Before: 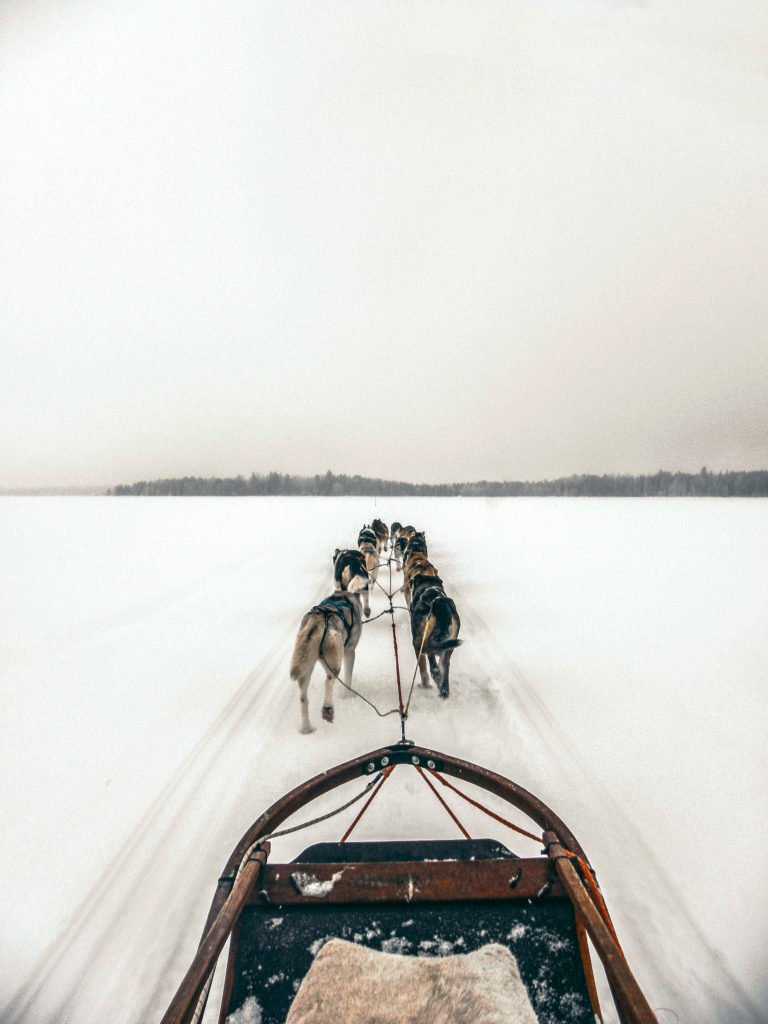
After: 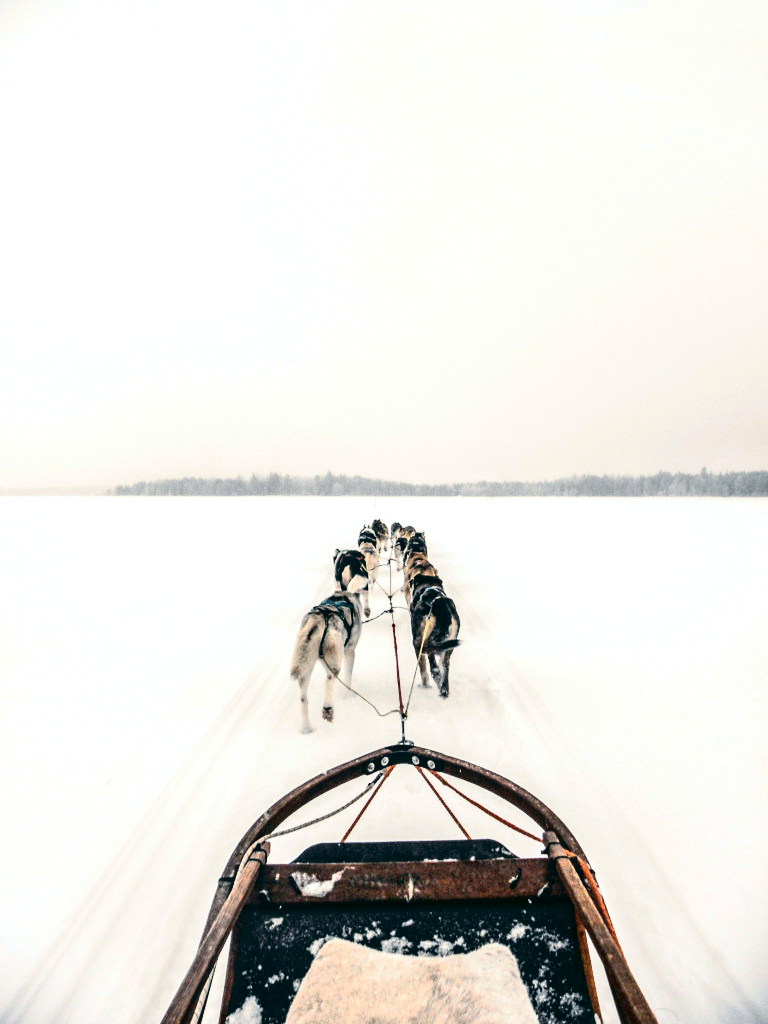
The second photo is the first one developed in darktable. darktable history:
exposure: exposure 0.191 EV, compensate highlight preservation false
tone curve: curves: ch0 [(0, 0) (0.003, 0.001) (0.011, 0.004) (0.025, 0.008) (0.044, 0.015) (0.069, 0.022) (0.1, 0.031) (0.136, 0.052) (0.177, 0.101) (0.224, 0.181) (0.277, 0.289) (0.335, 0.418) (0.399, 0.541) (0.468, 0.65) (0.543, 0.739) (0.623, 0.817) (0.709, 0.882) (0.801, 0.919) (0.898, 0.958) (1, 1)], color space Lab, independent channels, preserve colors none
